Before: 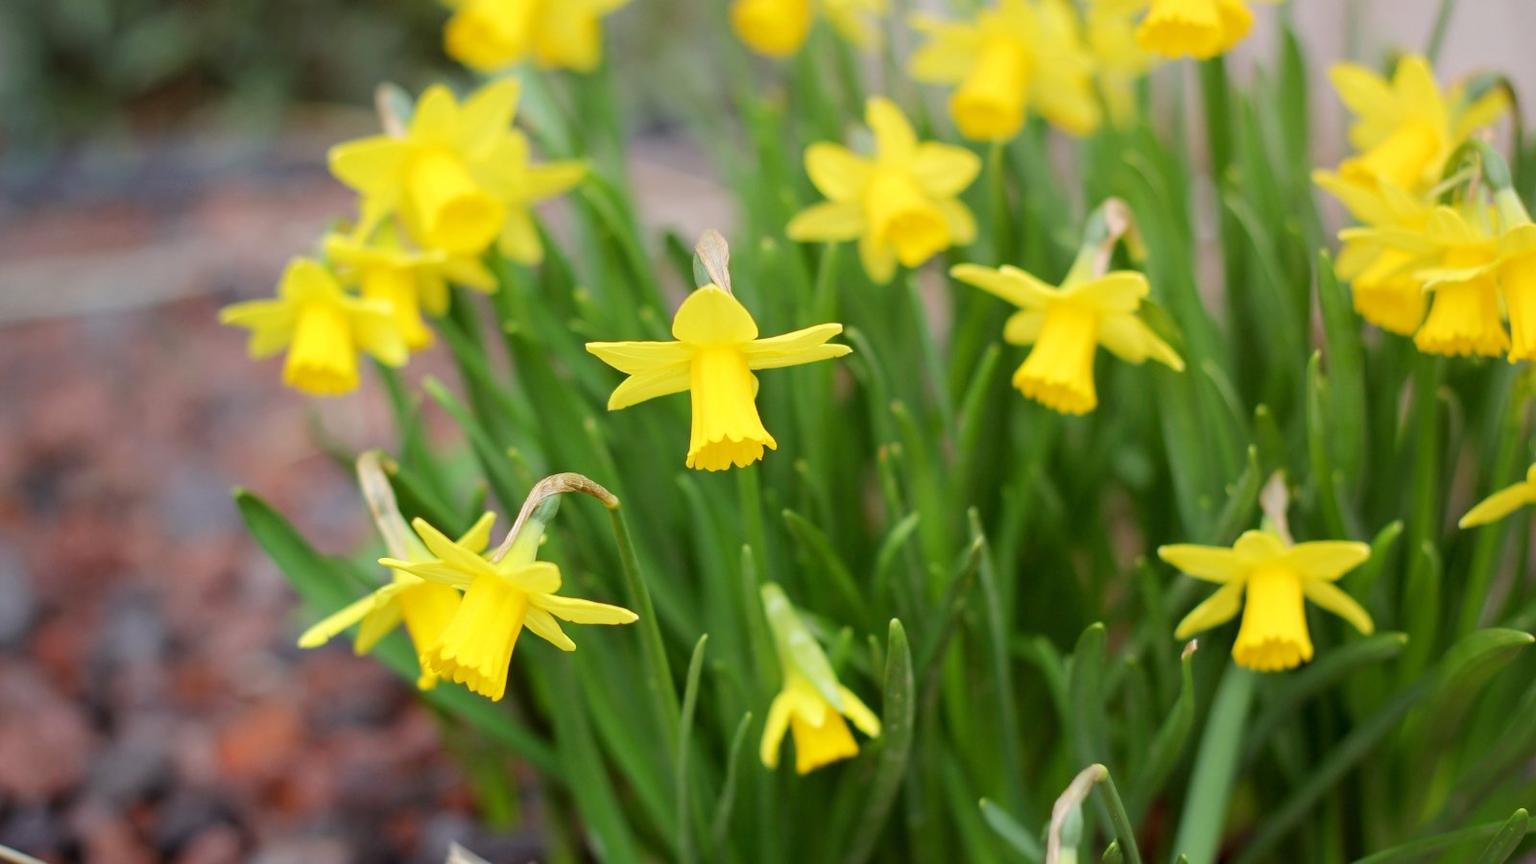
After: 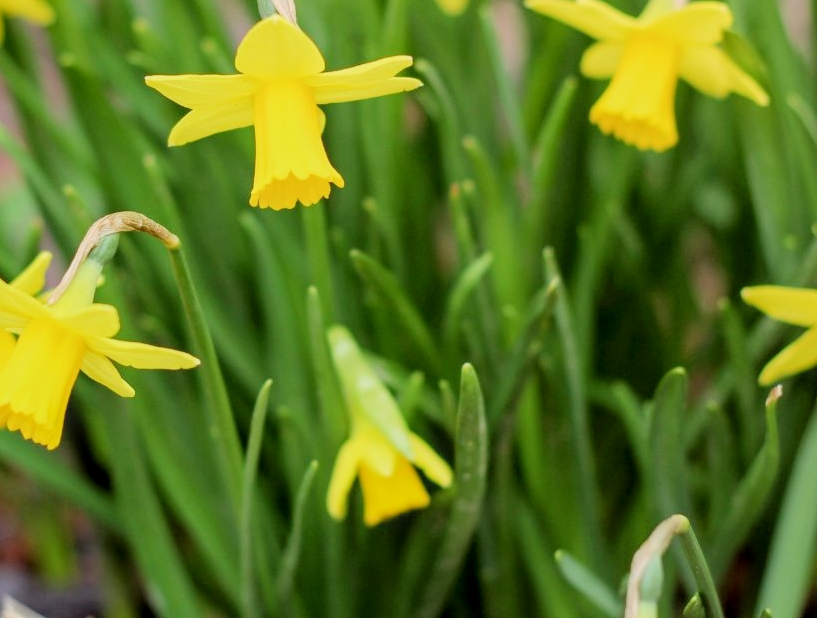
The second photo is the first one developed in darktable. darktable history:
tone equalizer: -8 EV -0.43 EV, -7 EV -0.355 EV, -6 EV -0.303 EV, -5 EV -0.242 EV, -3 EV 0.222 EV, -2 EV 0.311 EV, -1 EV 0.403 EV, +0 EV 0.437 EV
shadows and highlights: radius 334.12, shadows 64.88, highlights 5.14, compress 87.39%, soften with gaussian
crop and rotate: left 29.079%, top 31.305%, right 19.823%
local contrast: on, module defaults
filmic rgb: black relative exposure -7.65 EV, white relative exposure 4.56 EV, threshold 3.05 EV, hardness 3.61, color science v6 (2022), enable highlight reconstruction true
